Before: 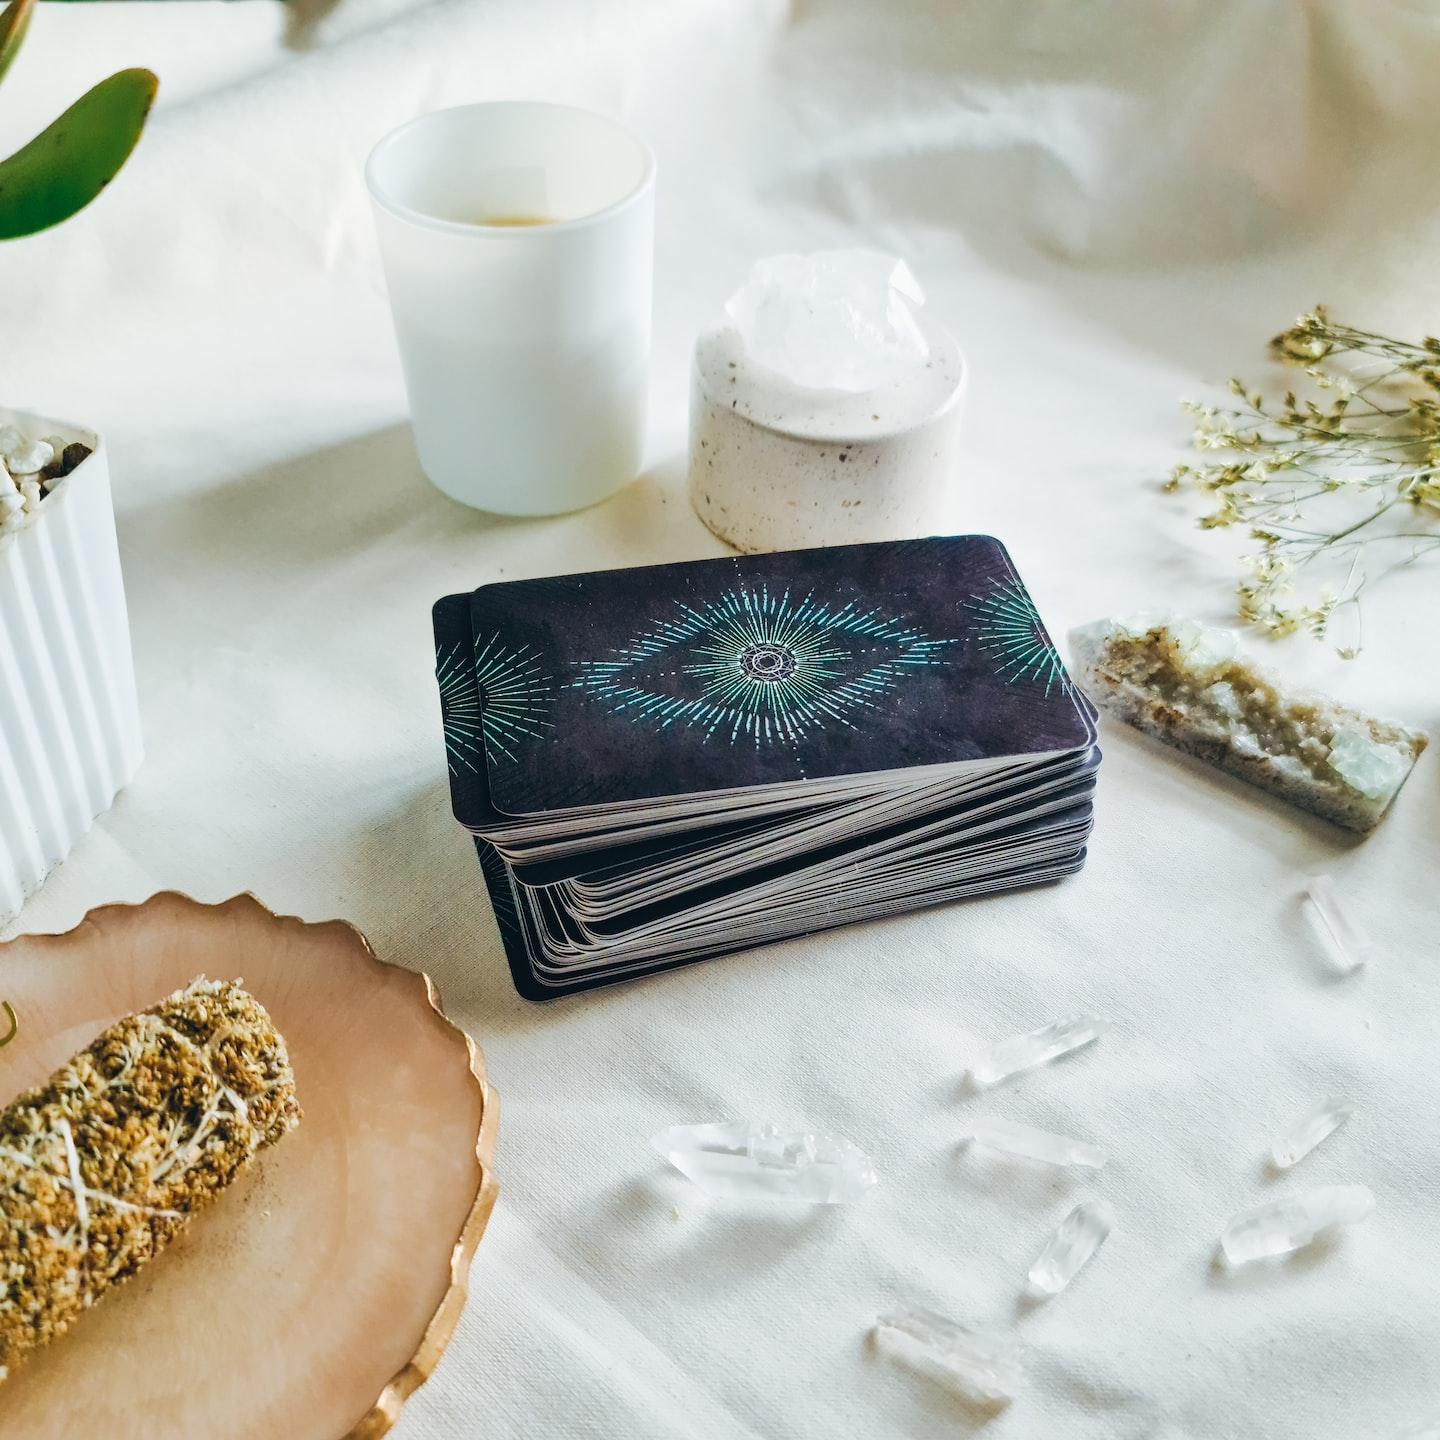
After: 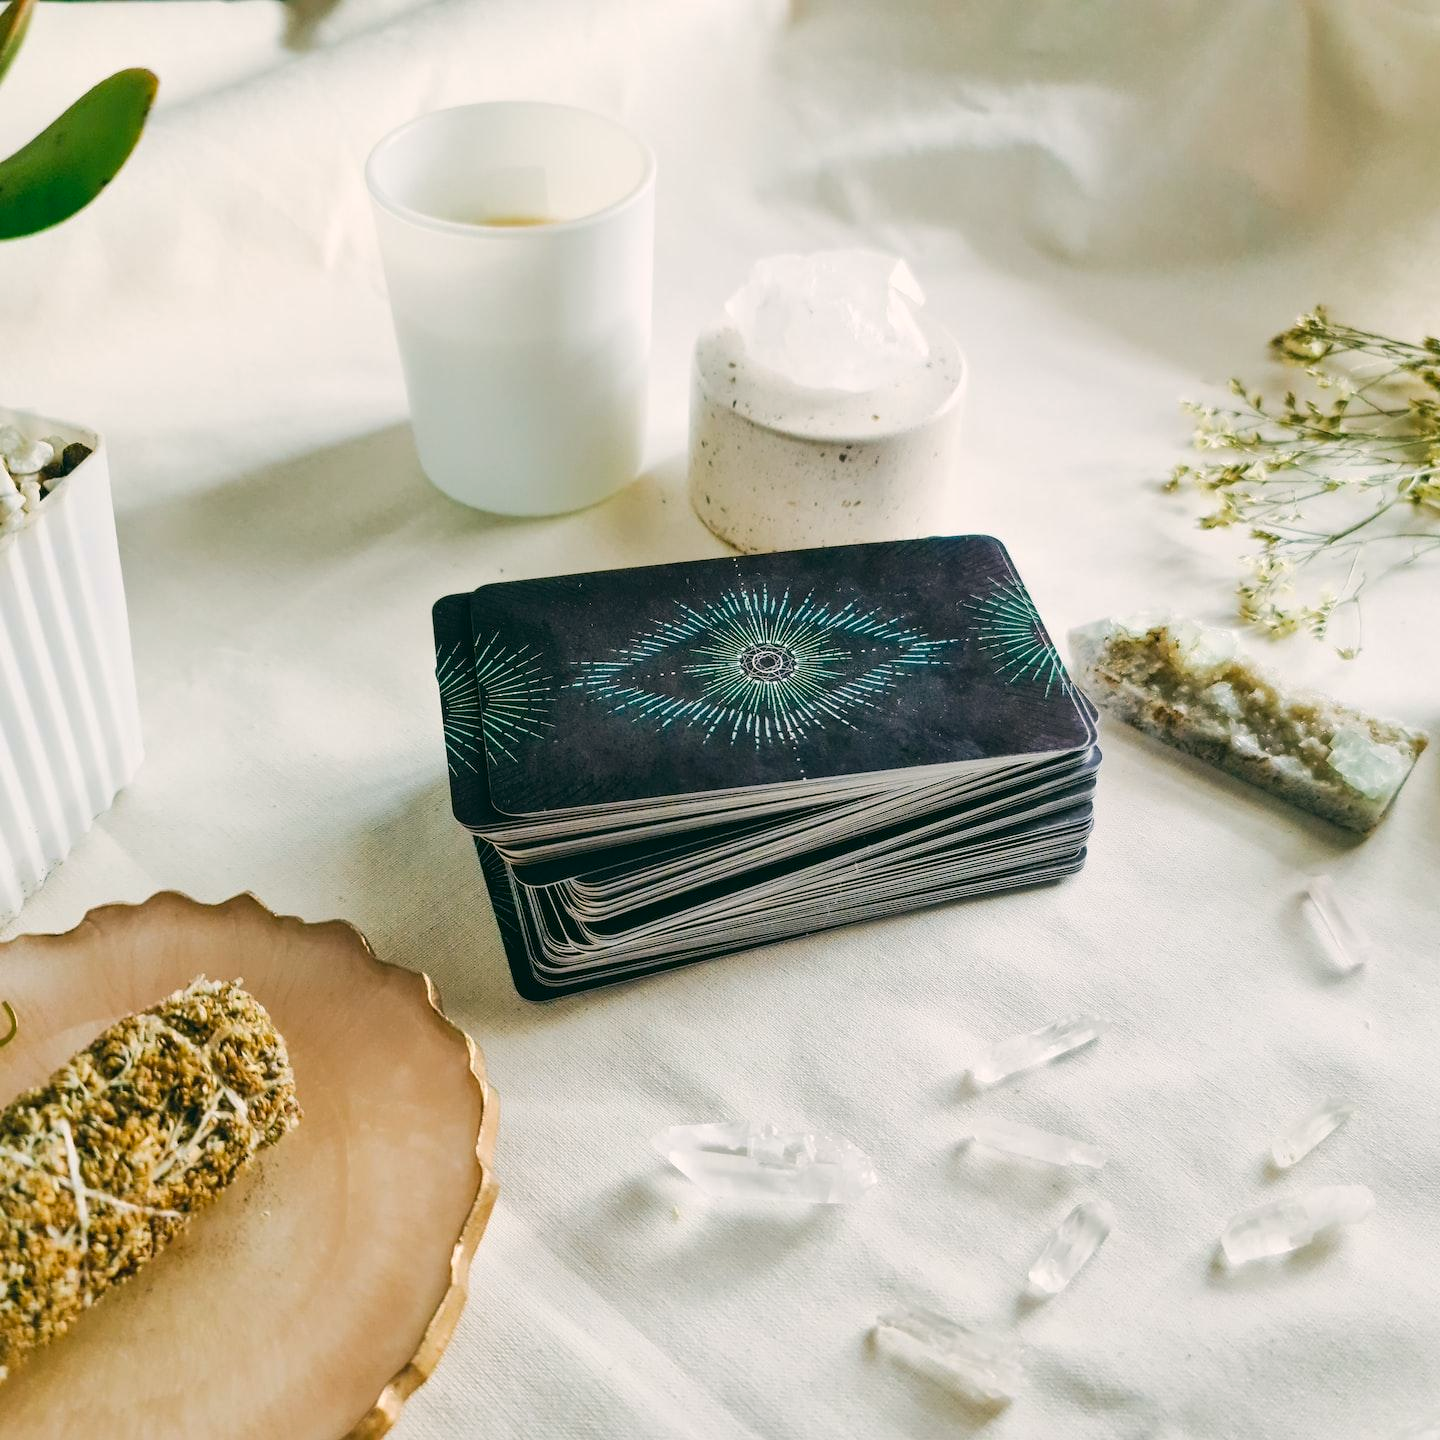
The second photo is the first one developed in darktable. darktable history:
color correction: highlights a* 4.06, highlights b* 4.94, shadows a* -7.43, shadows b* 5.04
